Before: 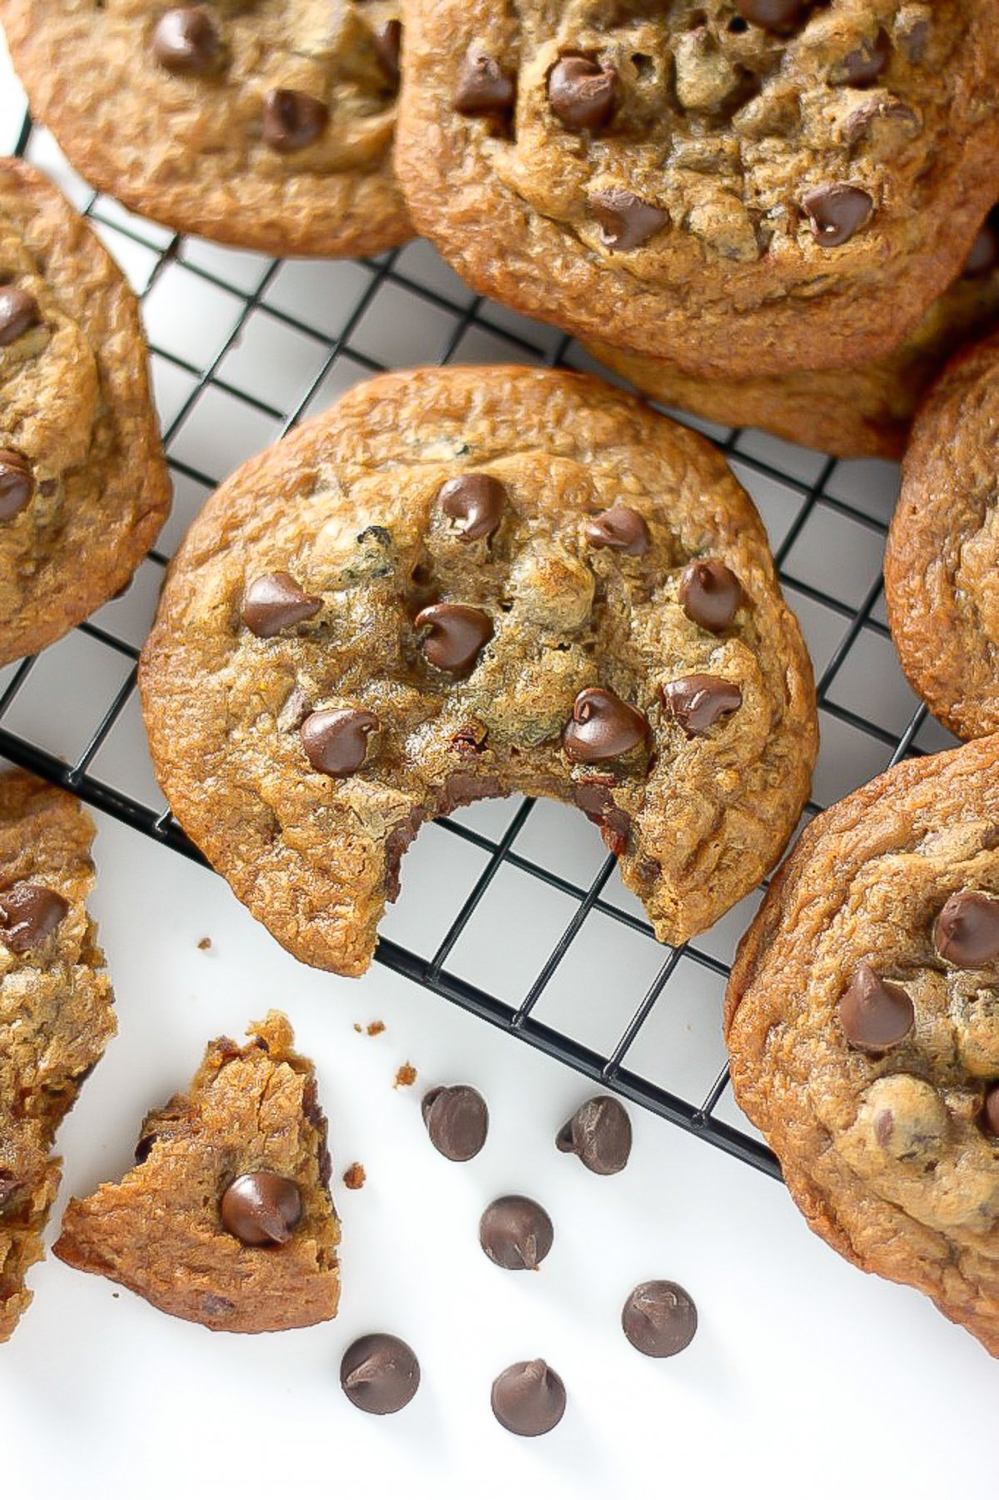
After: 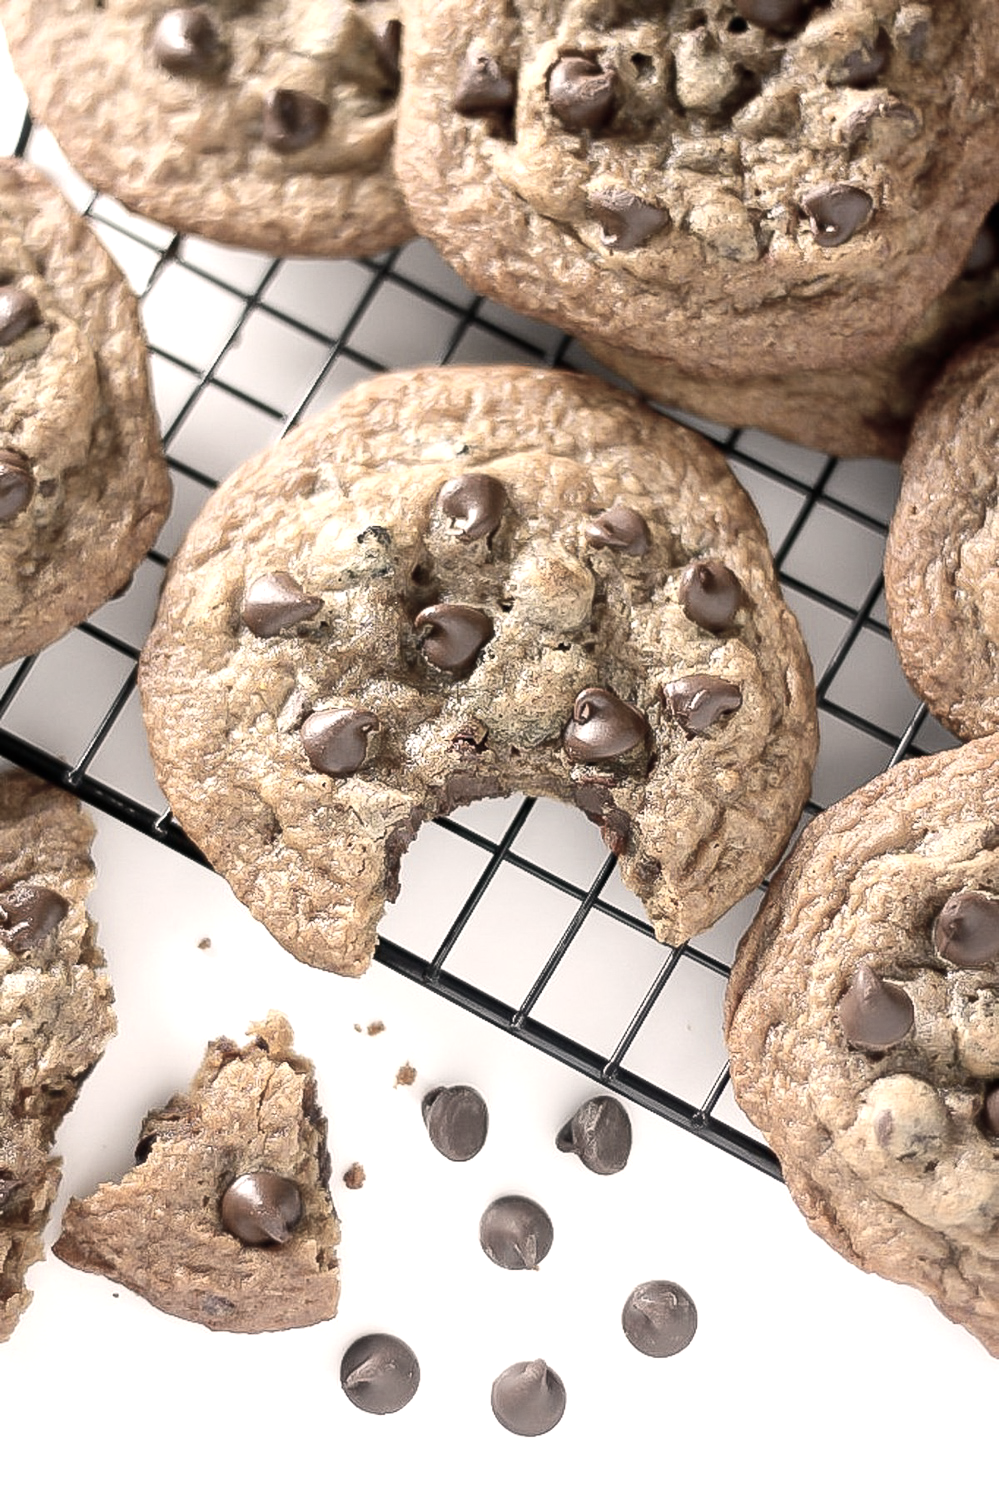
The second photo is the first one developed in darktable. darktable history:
contrast brightness saturation: contrast 0.103, saturation -0.358
color correction: highlights a* 5.6, highlights b* 5.23, saturation 0.626
tone equalizer: -8 EV -0.433 EV, -7 EV -0.376 EV, -6 EV -0.322 EV, -5 EV -0.199 EV, -3 EV 0.253 EV, -2 EV 0.304 EV, -1 EV 0.407 EV, +0 EV 0.414 EV
